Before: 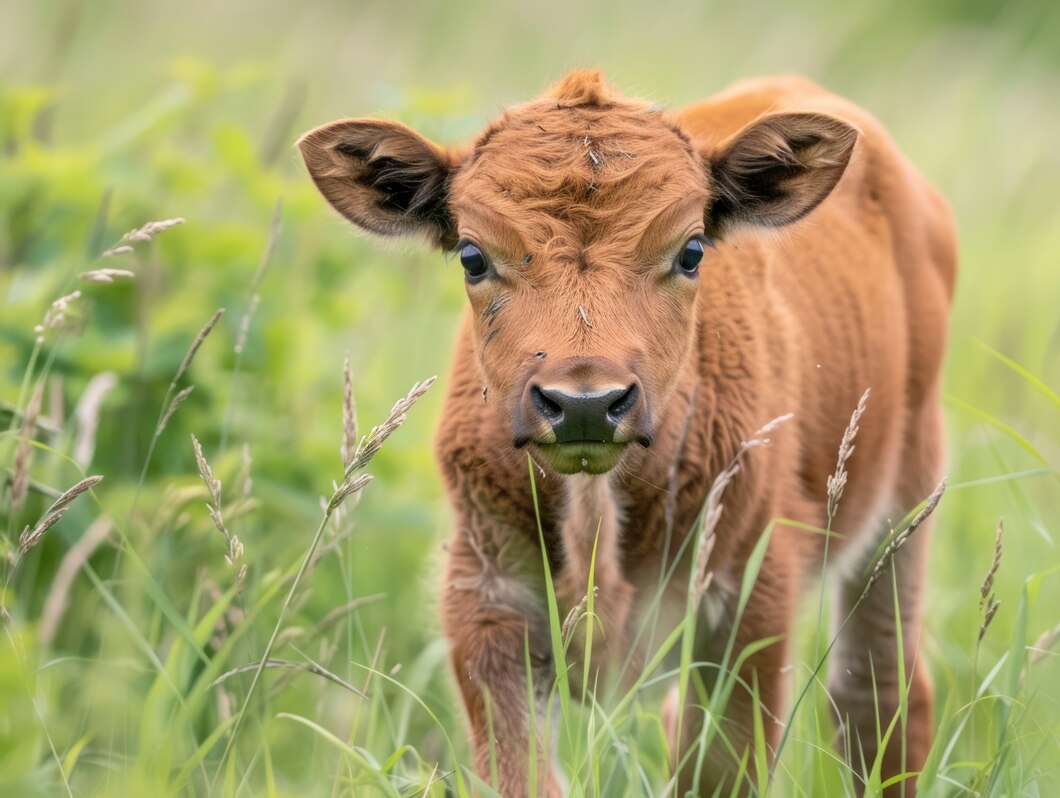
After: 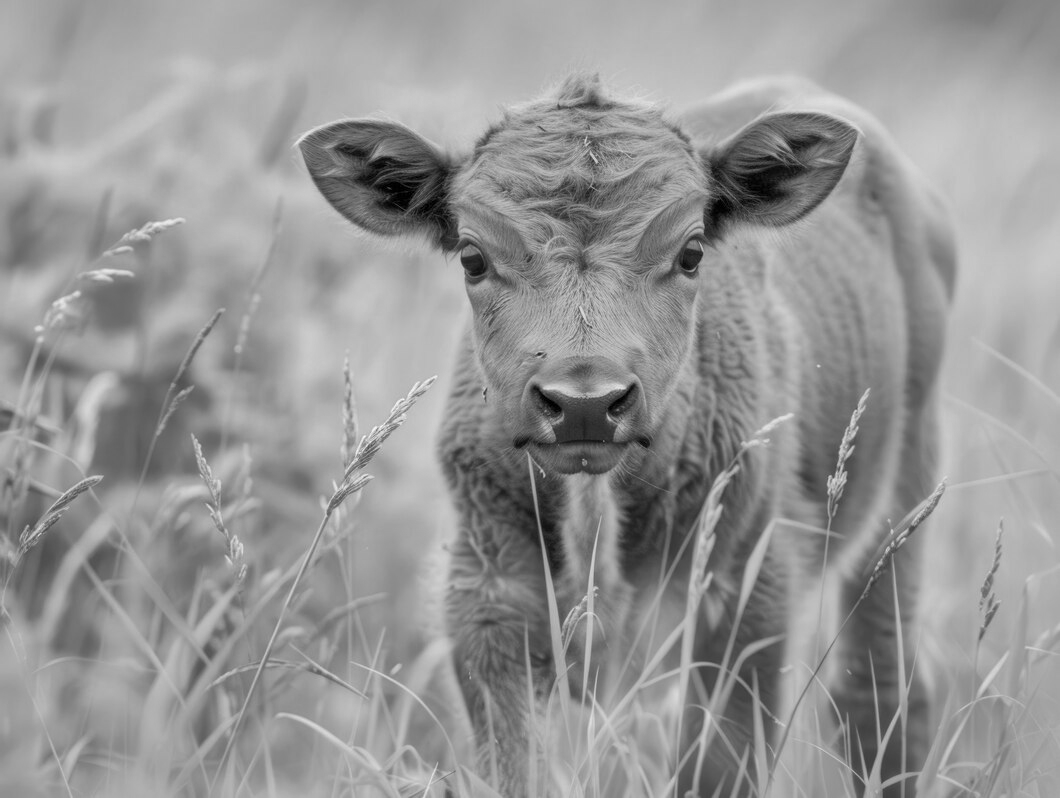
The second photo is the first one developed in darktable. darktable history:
color contrast: green-magenta contrast 0, blue-yellow contrast 0
white balance: red 0.988, blue 1.017
monochrome: on, module defaults
shadows and highlights: on, module defaults
color correction: saturation 0.8
